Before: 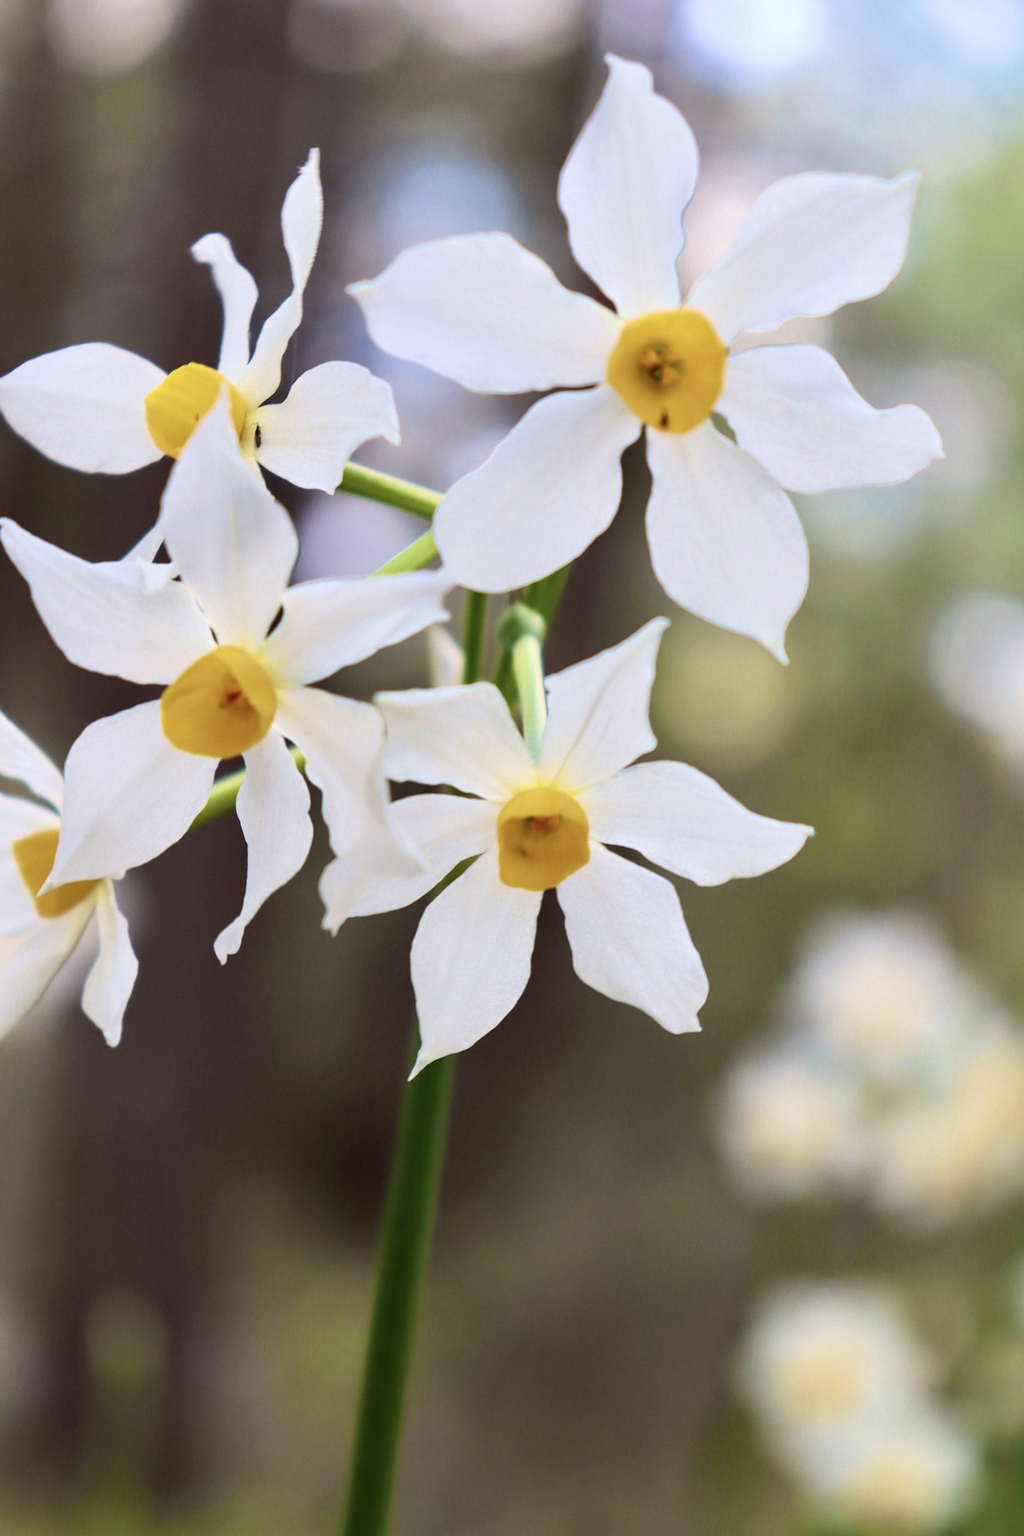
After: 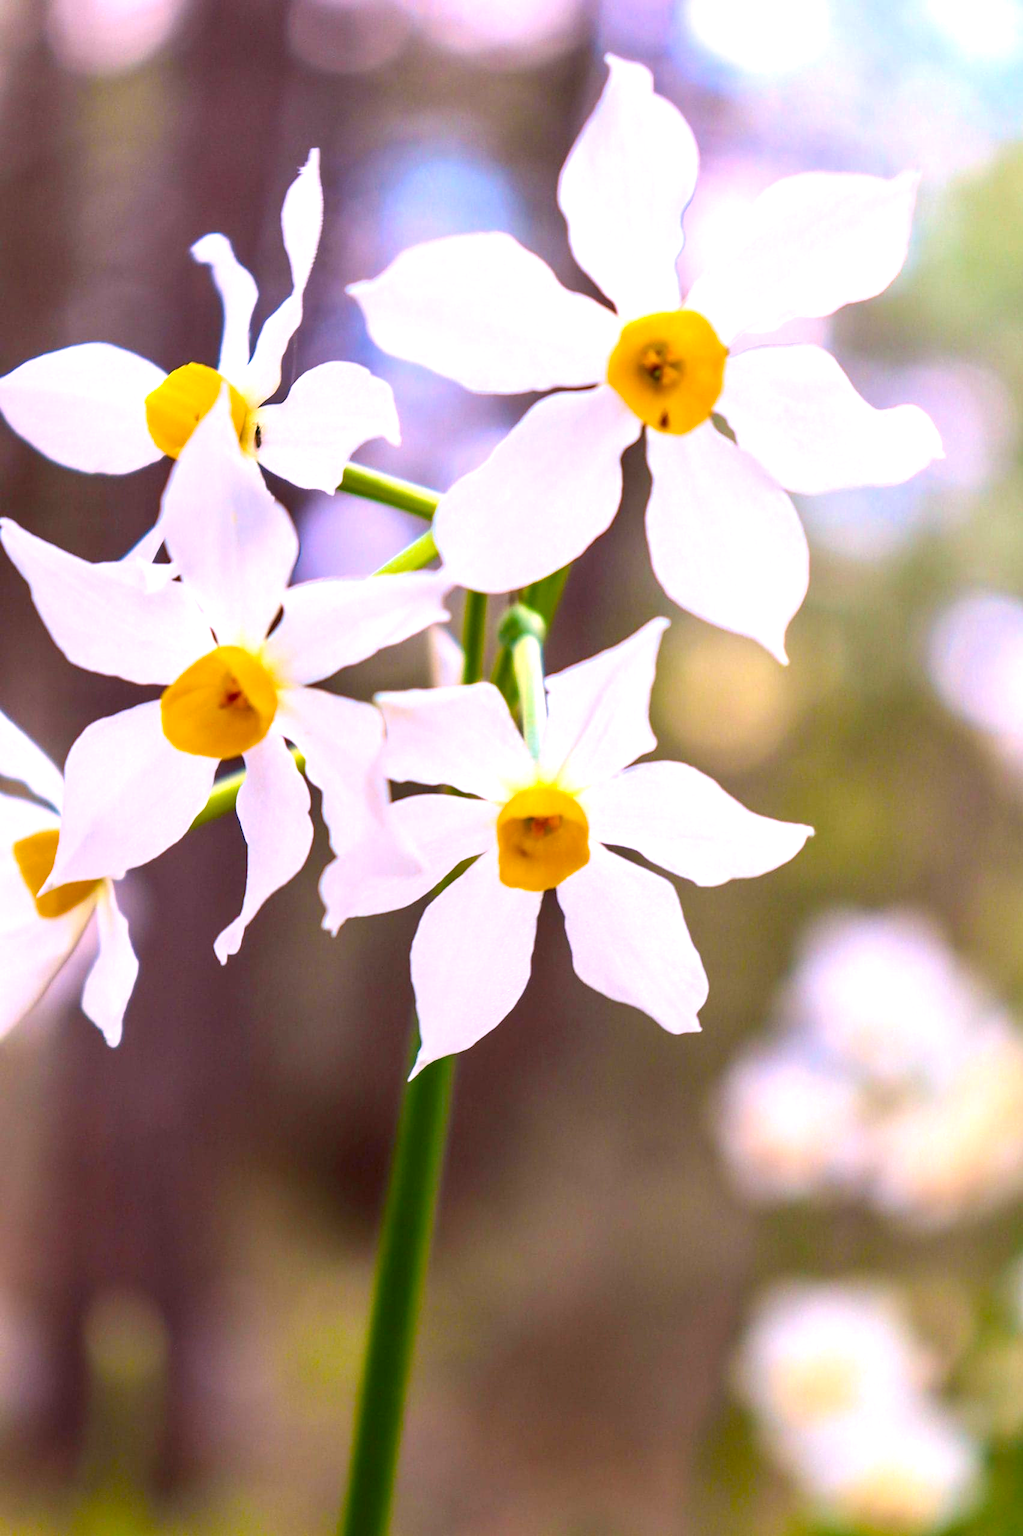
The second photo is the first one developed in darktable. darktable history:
color balance rgb: perceptual saturation grading › global saturation 30%, global vibrance 20%
local contrast: on, module defaults
white balance: red 1.066, blue 1.119
exposure: exposure 0.493 EV, compensate highlight preservation false
